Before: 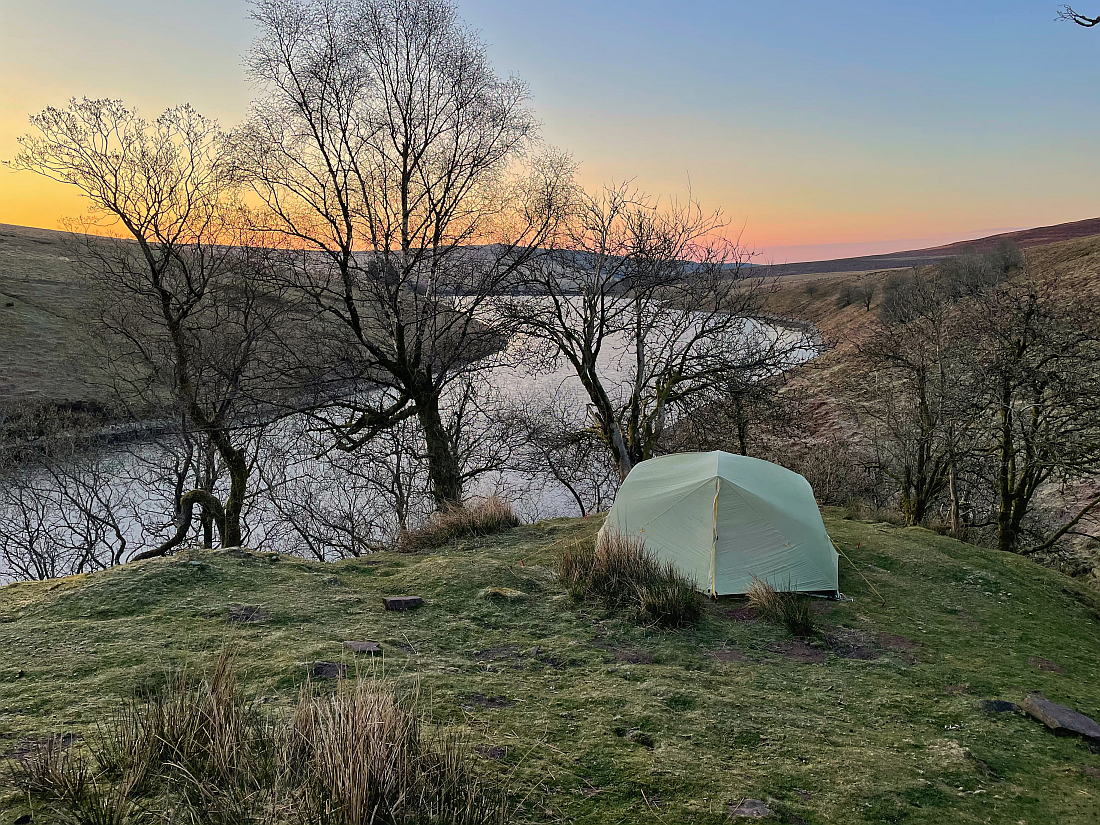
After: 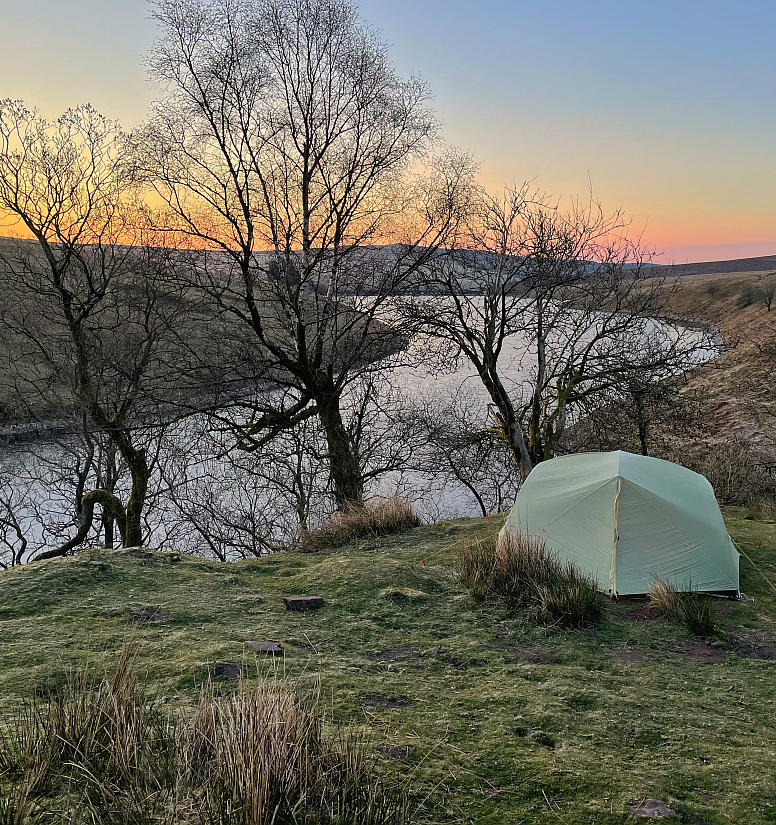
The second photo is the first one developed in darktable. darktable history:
crop and rotate: left 9.055%, right 20.351%
